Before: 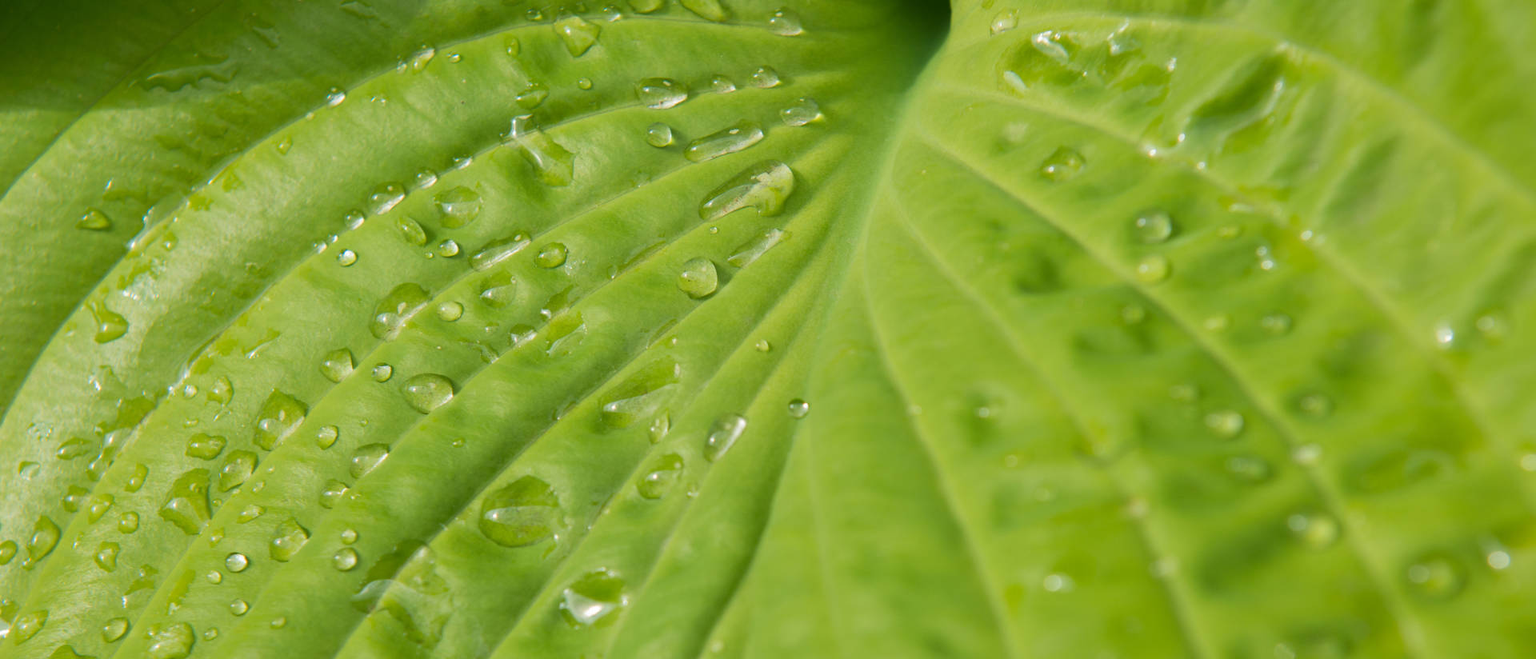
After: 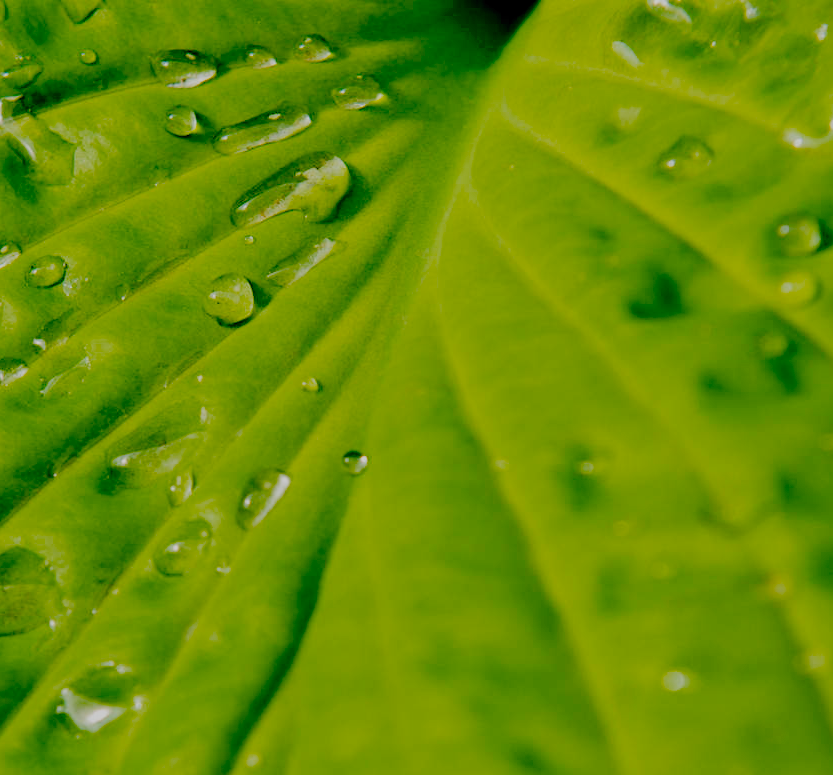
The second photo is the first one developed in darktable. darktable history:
filmic rgb: black relative exposure -7.65 EV, white relative exposure 4.56 EV, hardness 3.61, preserve chrominance no, color science v5 (2021), contrast in shadows safe, contrast in highlights safe
crop: left 33.529%, top 5.935%, right 23.085%
exposure: black level correction 0.099, exposure -0.093 EV, compensate highlight preservation false
